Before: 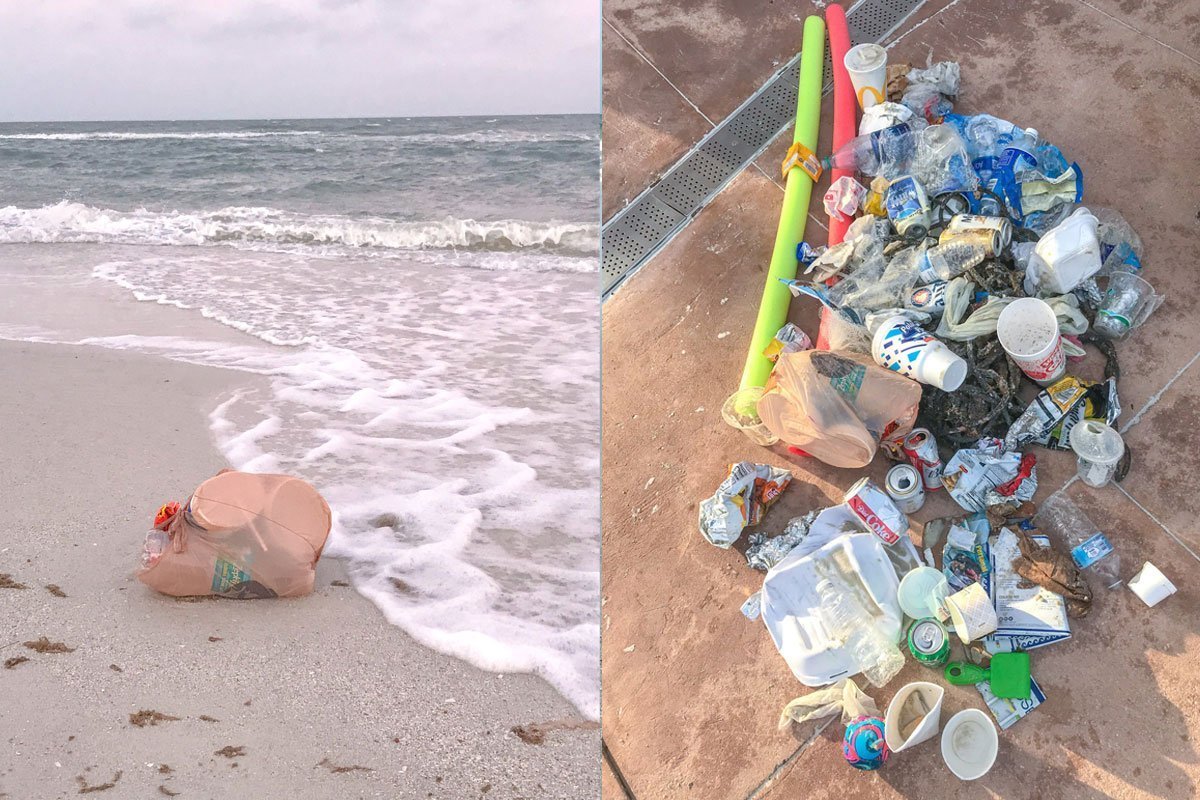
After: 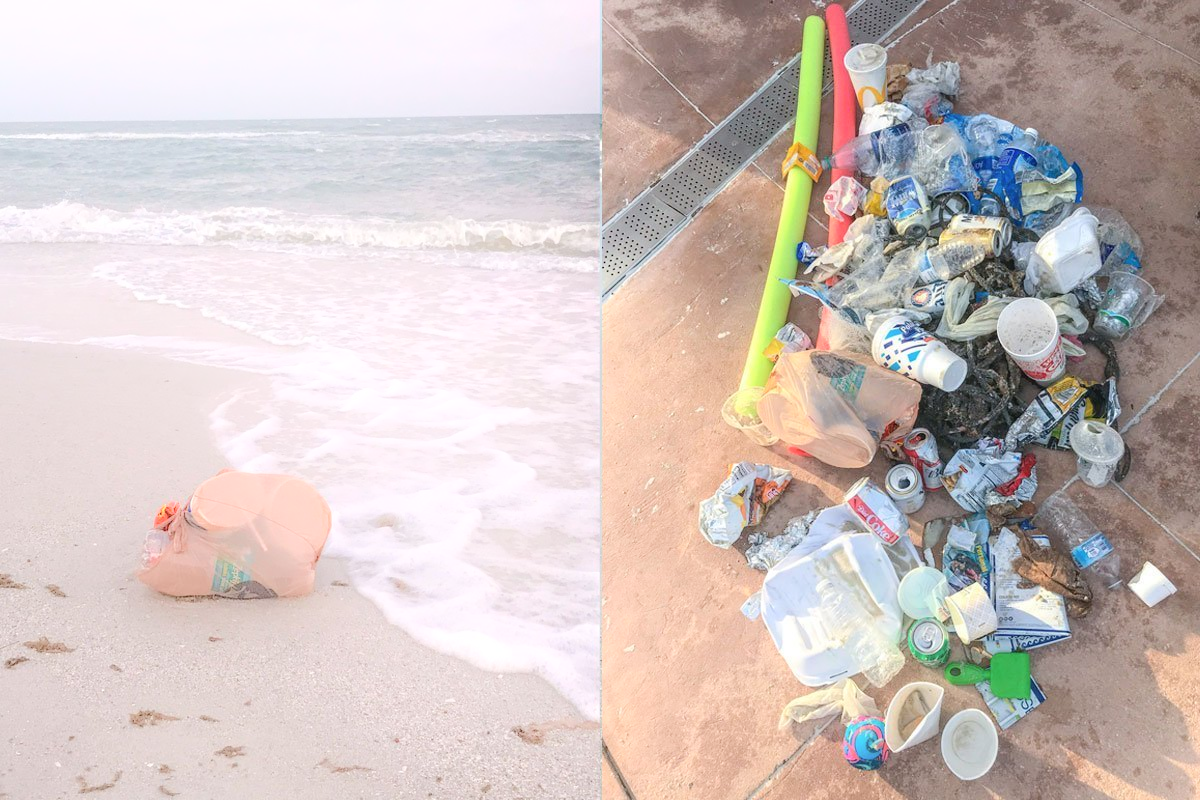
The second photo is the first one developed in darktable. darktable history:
shadows and highlights: shadows -54.2, highlights 85.49, soften with gaussian
